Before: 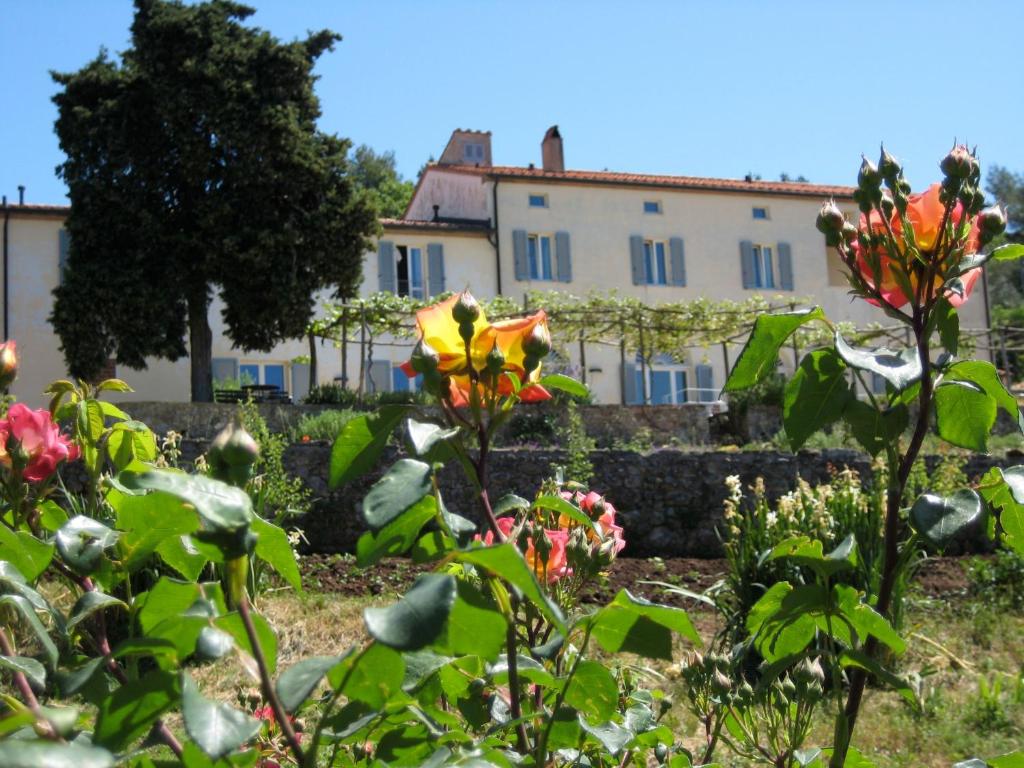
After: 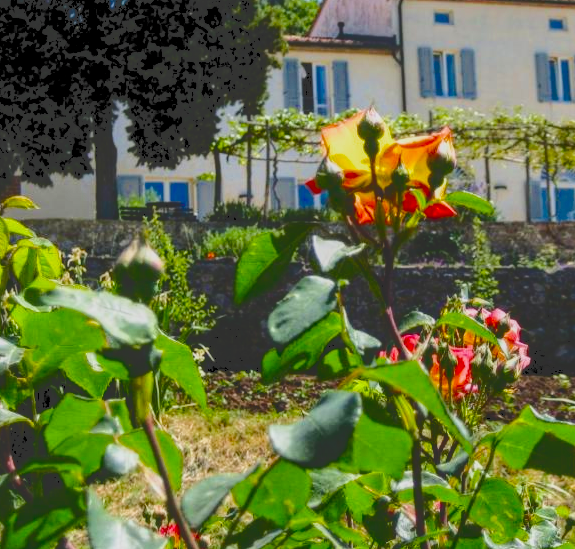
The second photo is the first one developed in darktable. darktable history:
local contrast: highlights 93%, shadows 87%, detail 160%, midtone range 0.2
exposure: compensate exposure bias true, compensate highlight preservation false
crop: left 9.315%, top 23.912%, right 34.451%, bottom 4.541%
filmic rgb: middle gray luminance 18.42%, black relative exposure -8.94 EV, white relative exposure 3.75 EV, target black luminance 0%, hardness 4.83, latitude 68.23%, contrast 0.956, highlights saturation mix 18.98%, shadows ↔ highlights balance 21.54%, color science v5 (2021), contrast in shadows safe, contrast in highlights safe
tone curve: curves: ch0 [(0, 0) (0.003, 0.211) (0.011, 0.211) (0.025, 0.215) (0.044, 0.218) (0.069, 0.224) (0.1, 0.227) (0.136, 0.233) (0.177, 0.247) (0.224, 0.275) (0.277, 0.309) (0.335, 0.366) (0.399, 0.438) (0.468, 0.515) (0.543, 0.586) (0.623, 0.658) (0.709, 0.735) (0.801, 0.821) (0.898, 0.889) (1, 1)], color space Lab, independent channels, preserve colors none
